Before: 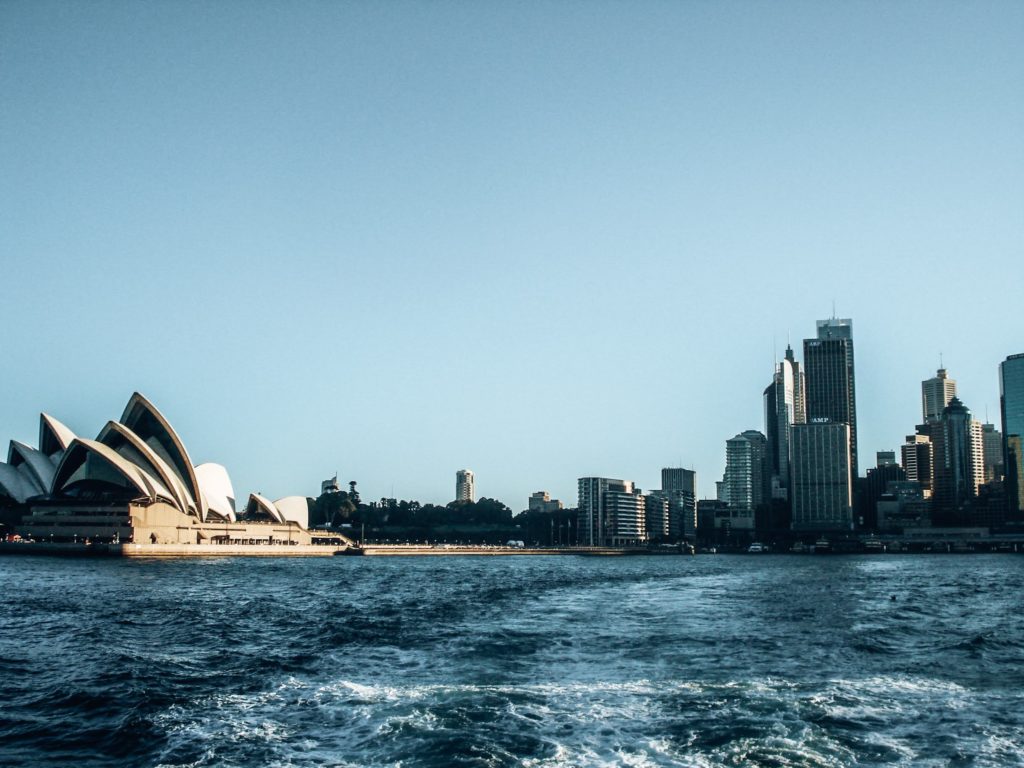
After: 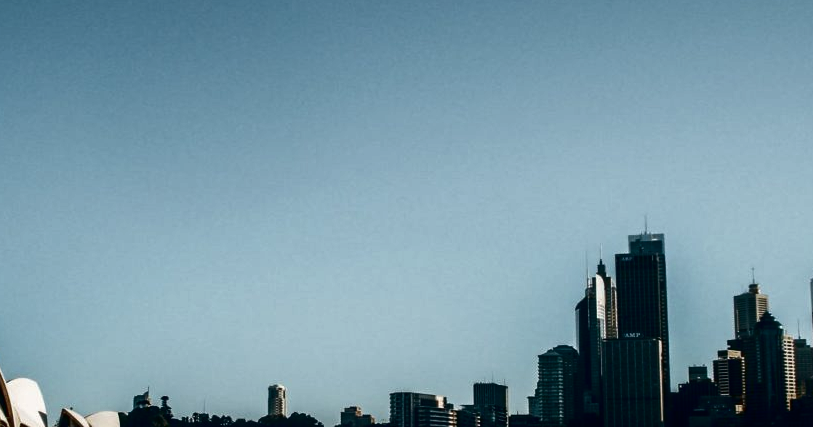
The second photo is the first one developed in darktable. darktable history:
crop: left 18.38%, top 11.092%, right 2.134%, bottom 33.217%
contrast brightness saturation: brightness -0.52
